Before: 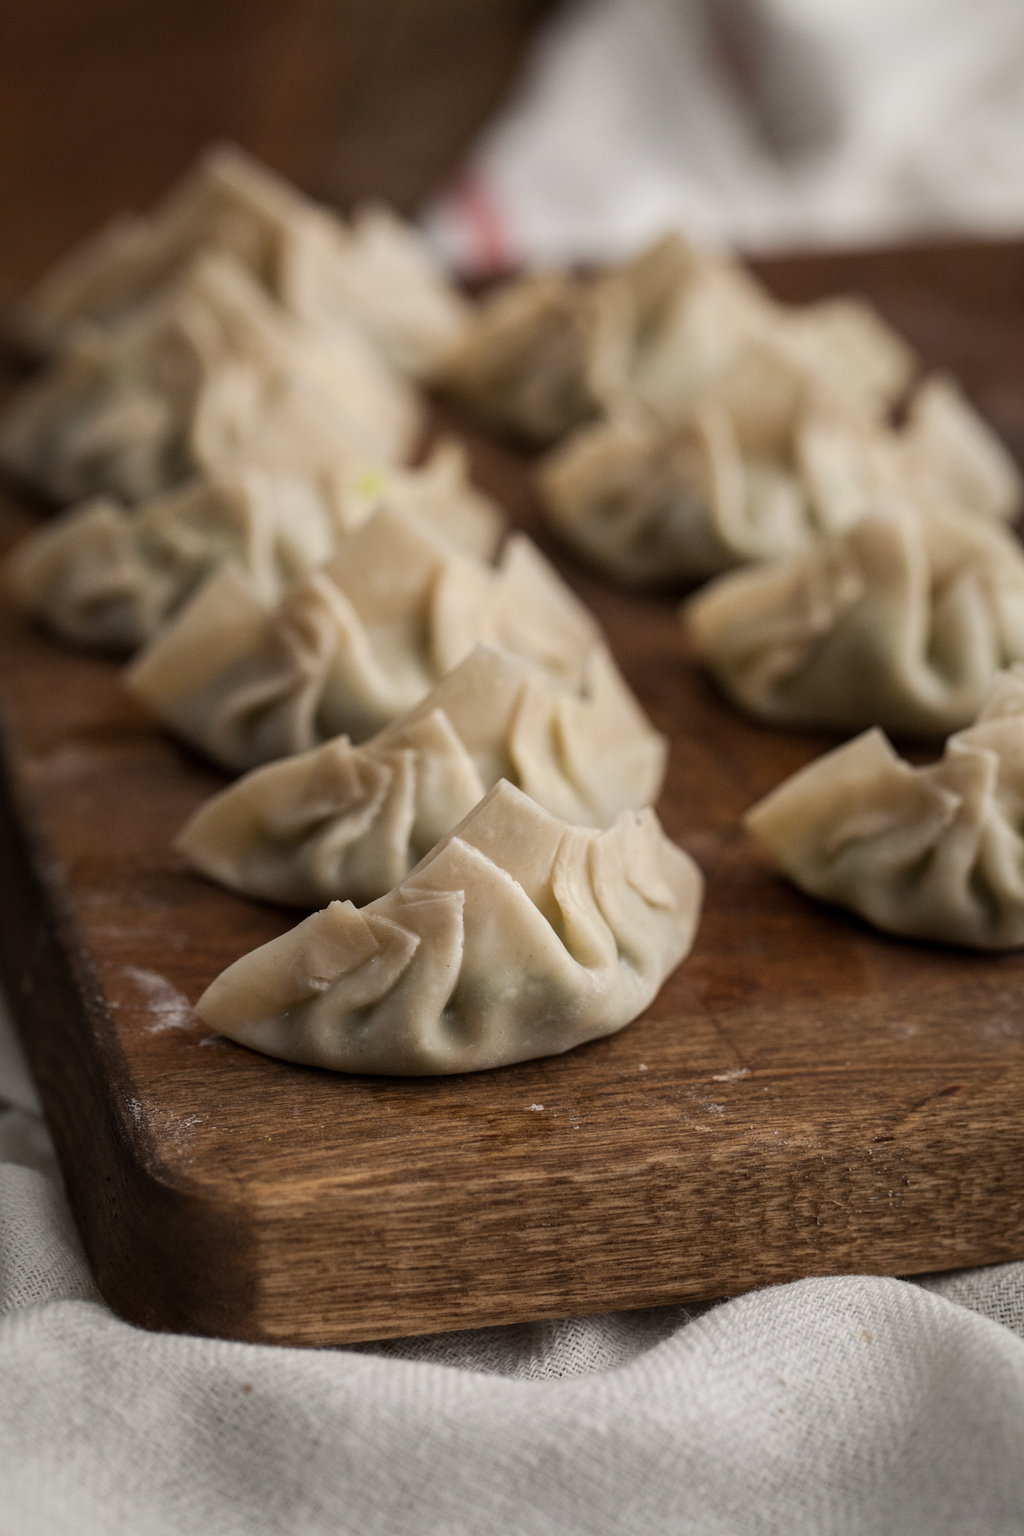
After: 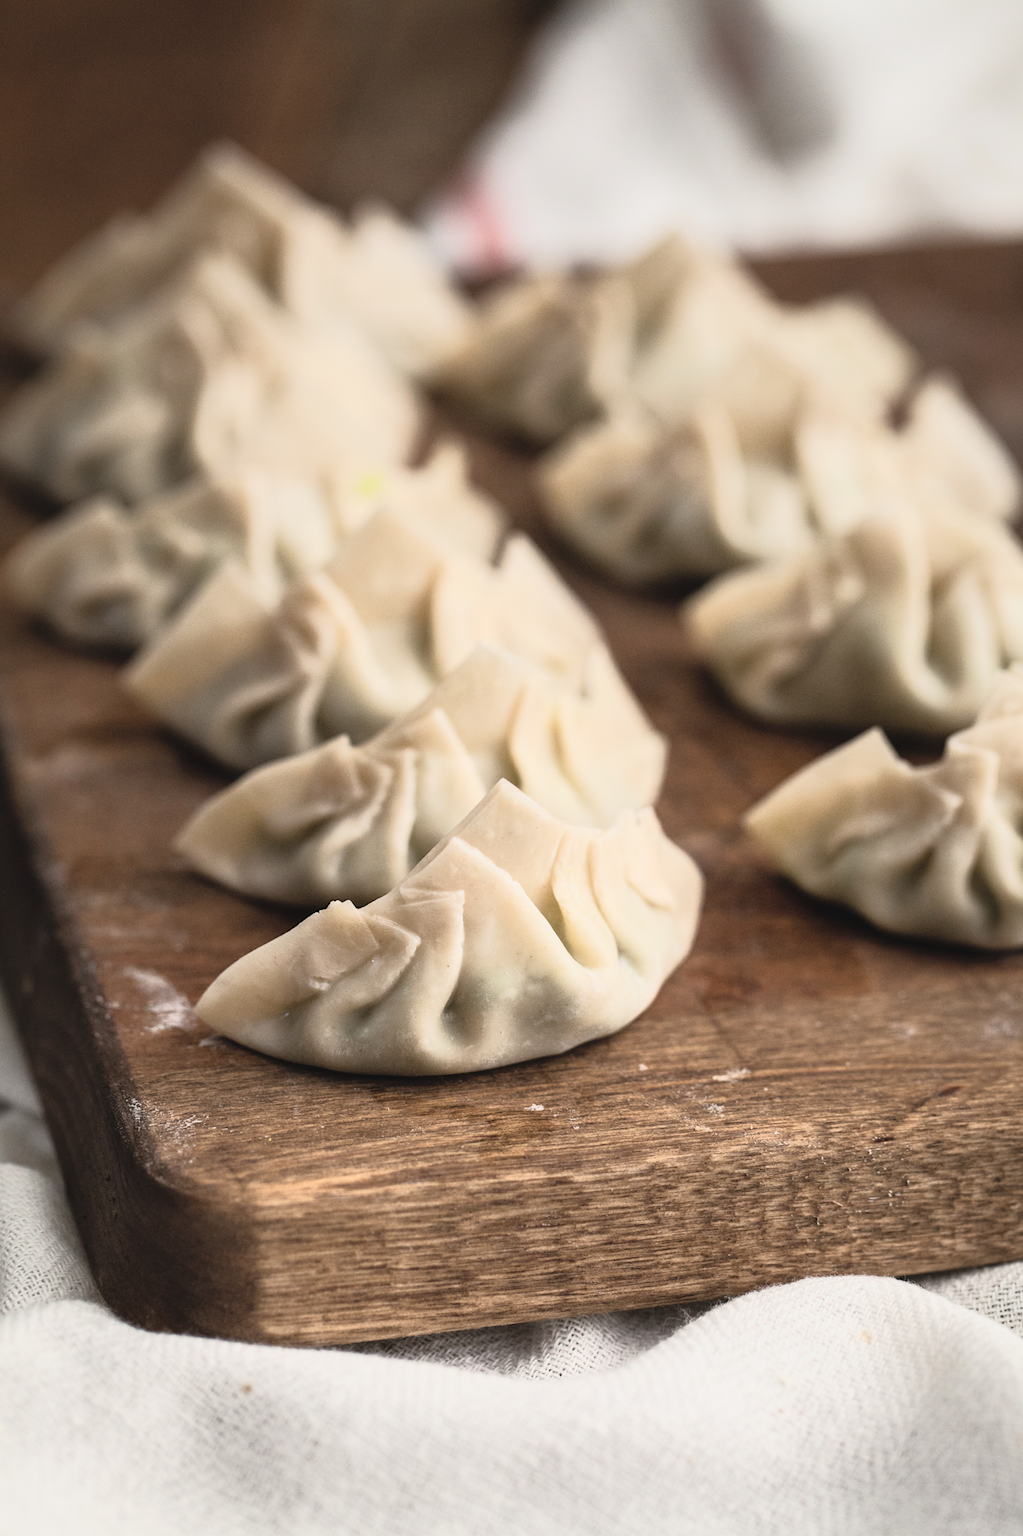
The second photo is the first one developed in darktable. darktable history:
graduated density: on, module defaults
tone curve: curves: ch0 [(0, 0.052) (0.207, 0.35) (0.392, 0.592) (0.54, 0.803) (0.725, 0.922) (0.99, 0.974)], color space Lab, independent channels, preserve colors none
